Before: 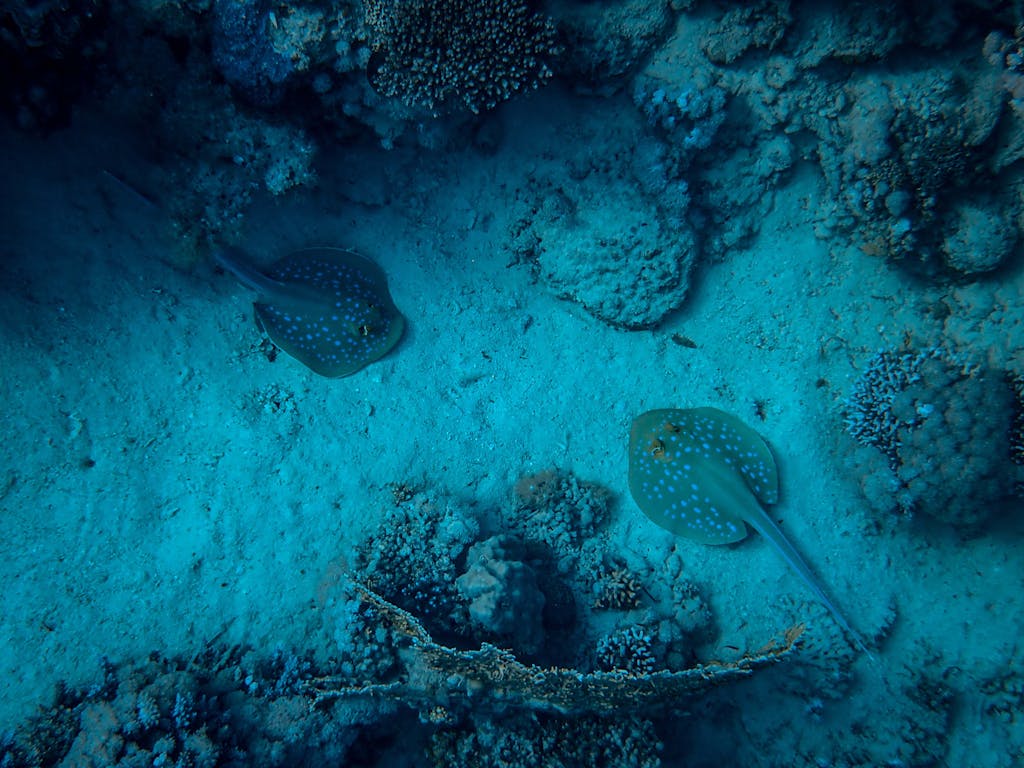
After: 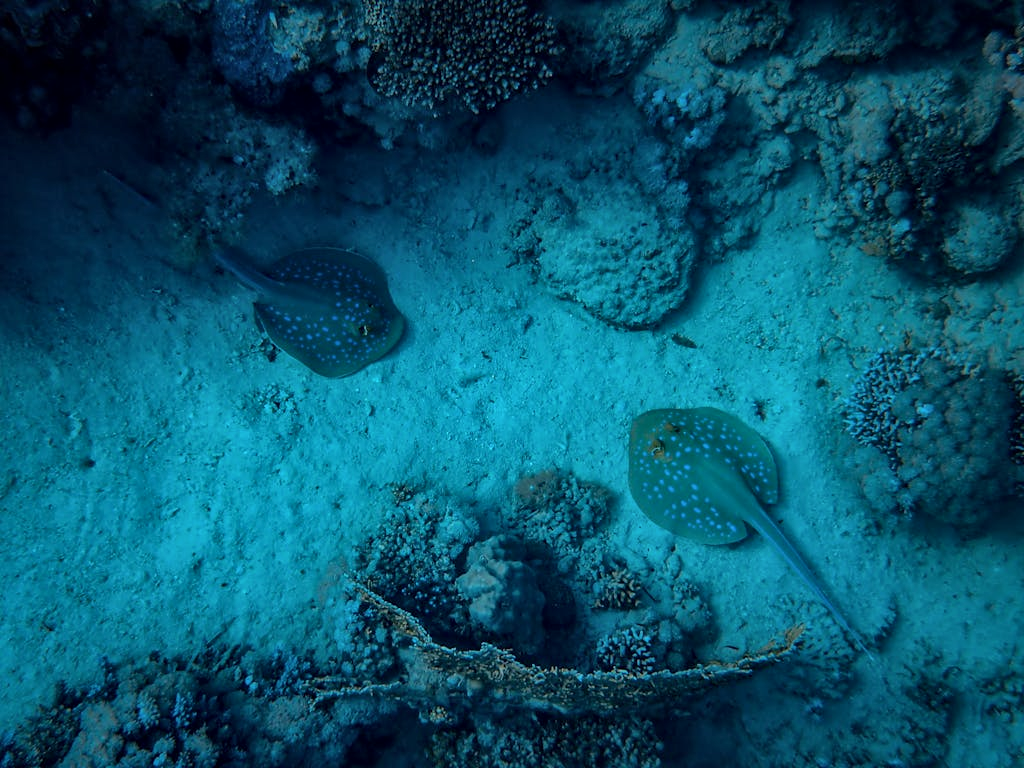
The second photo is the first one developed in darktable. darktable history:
local contrast: mode bilateral grid, contrast 20, coarseness 50, detail 120%, midtone range 0.2
tone equalizer: on, module defaults
